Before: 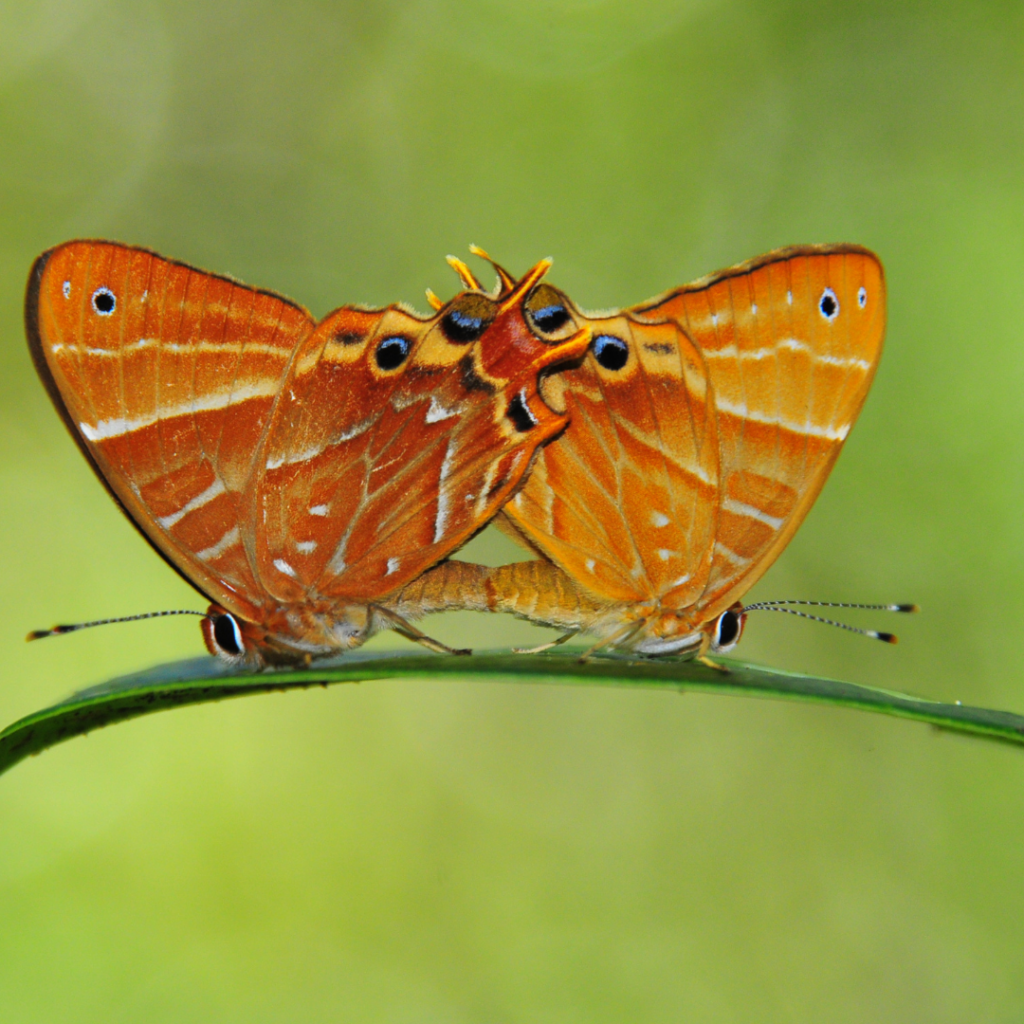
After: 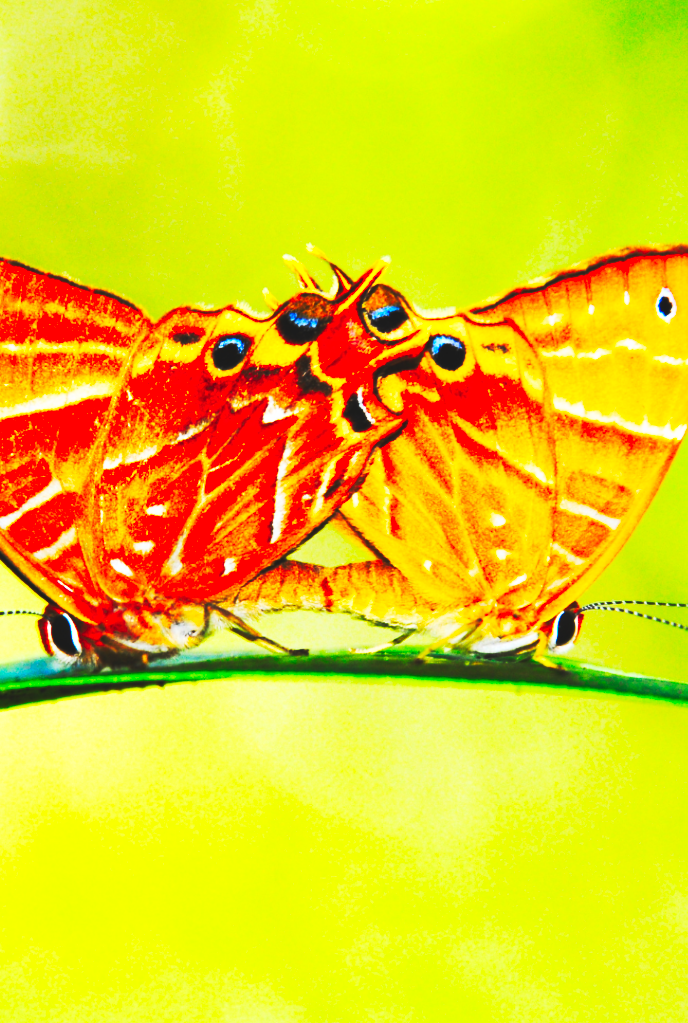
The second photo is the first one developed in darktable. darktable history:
contrast brightness saturation: contrast 0.176, saturation 0.303
crop and rotate: left 15.984%, right 16.801%
base curve: curves: ch0 [(0, 0.015) (0.085, 0.116) (0.134, 0.298) (0.19, 0.545) (0.296, 0.764) (0.599, 0.982) (1, 1)], preserve colors none
